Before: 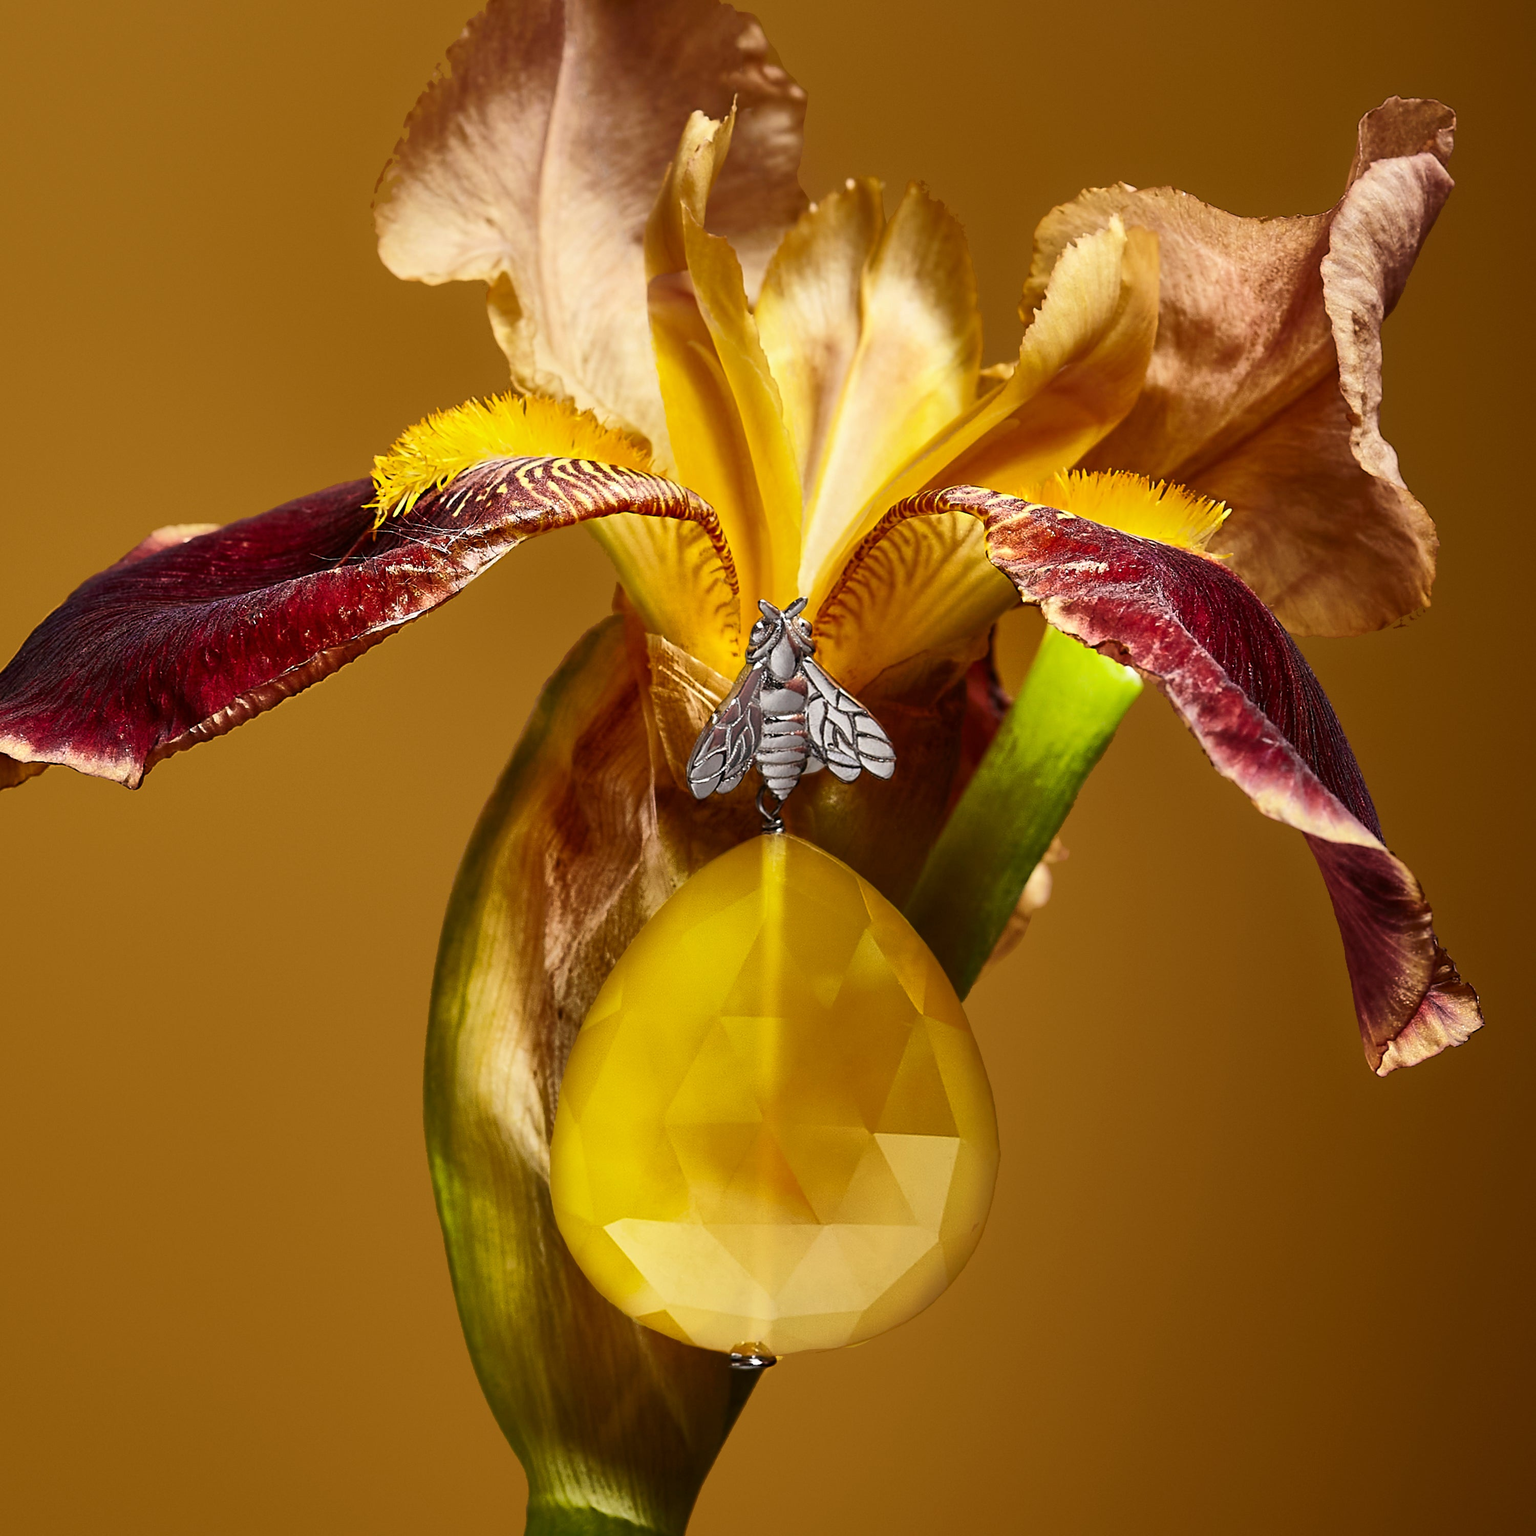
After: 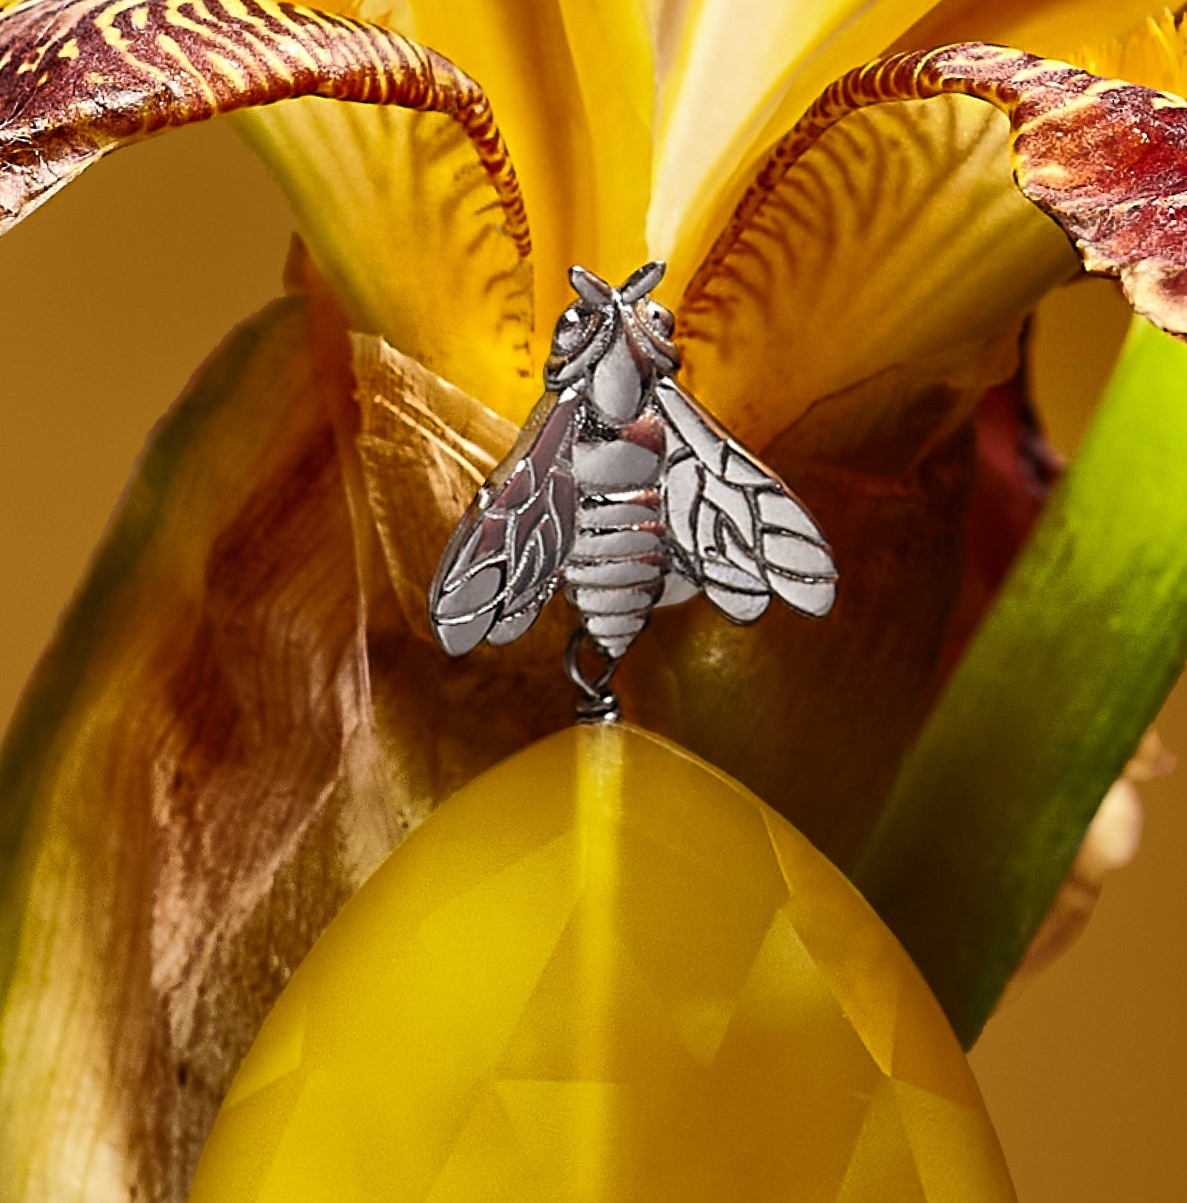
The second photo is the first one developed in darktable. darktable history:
crop: left 30.402%, top 30.19%, right 30.003%, bottom 29.709%
